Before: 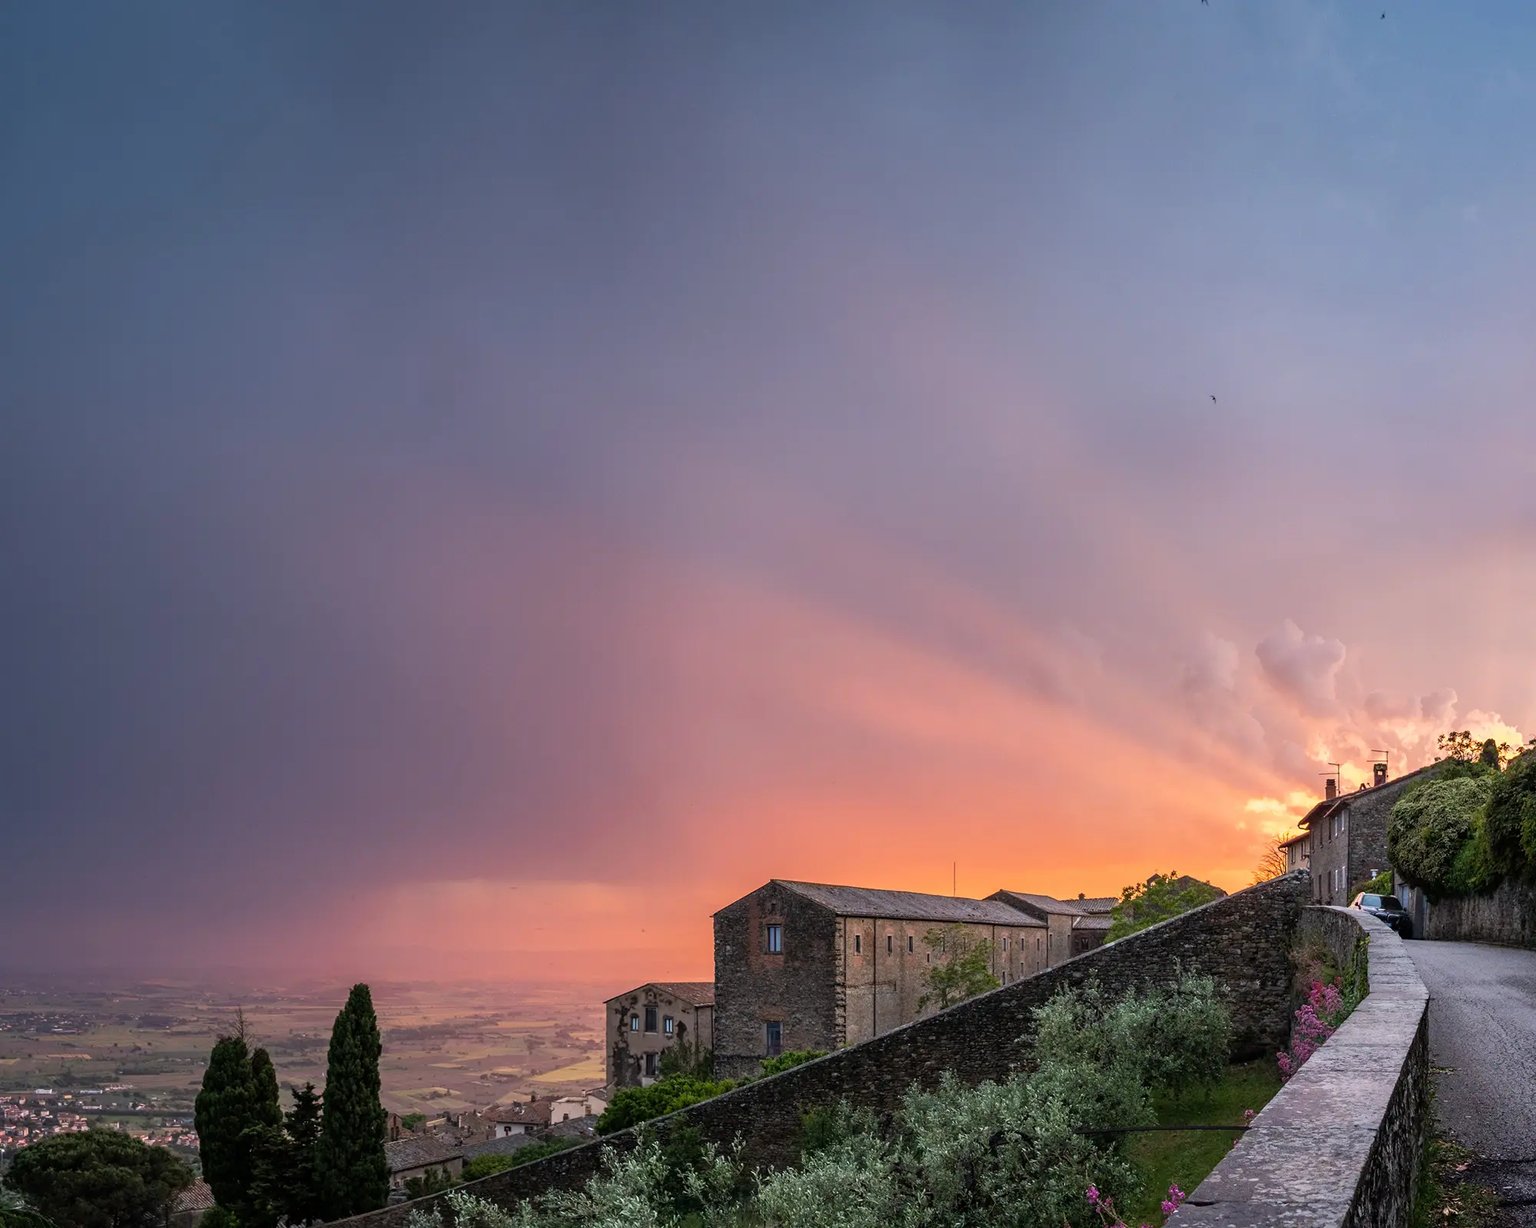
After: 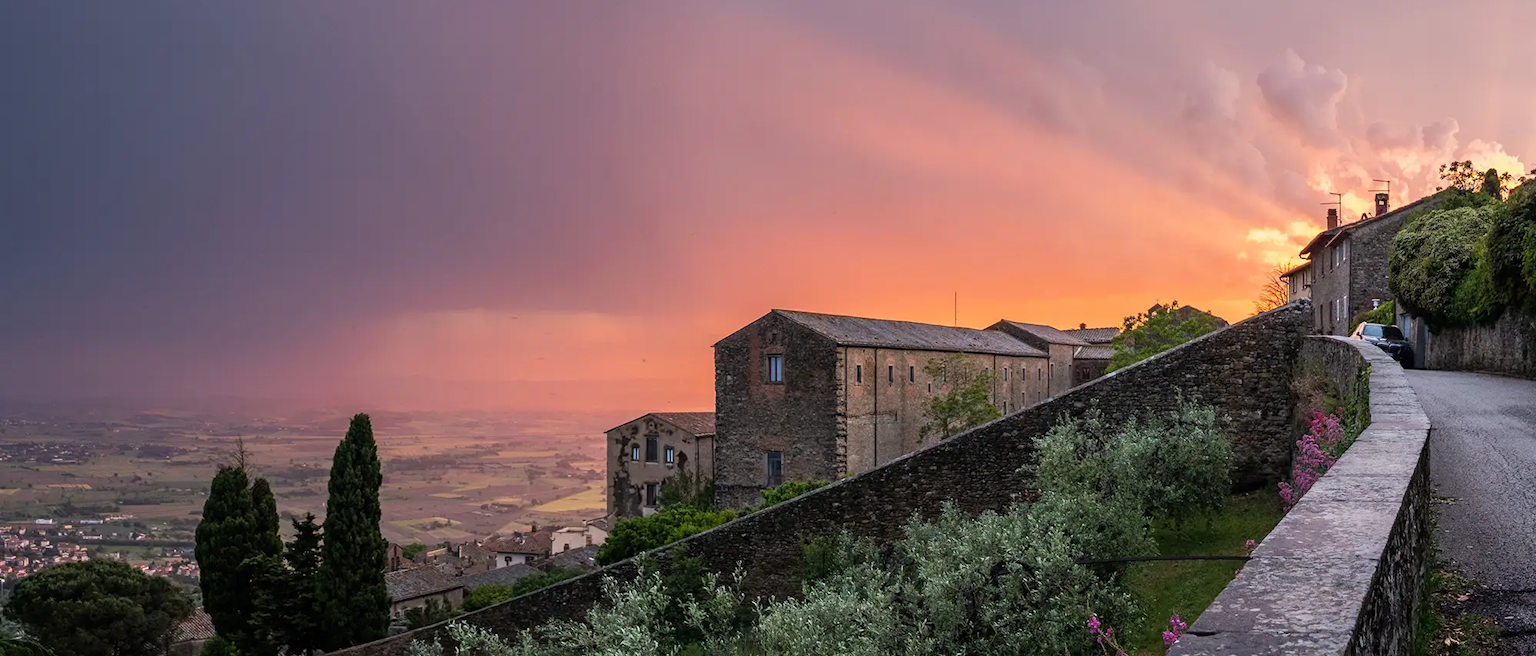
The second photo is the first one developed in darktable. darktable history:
crop and rotate: top 46.54%, right 0.082%
